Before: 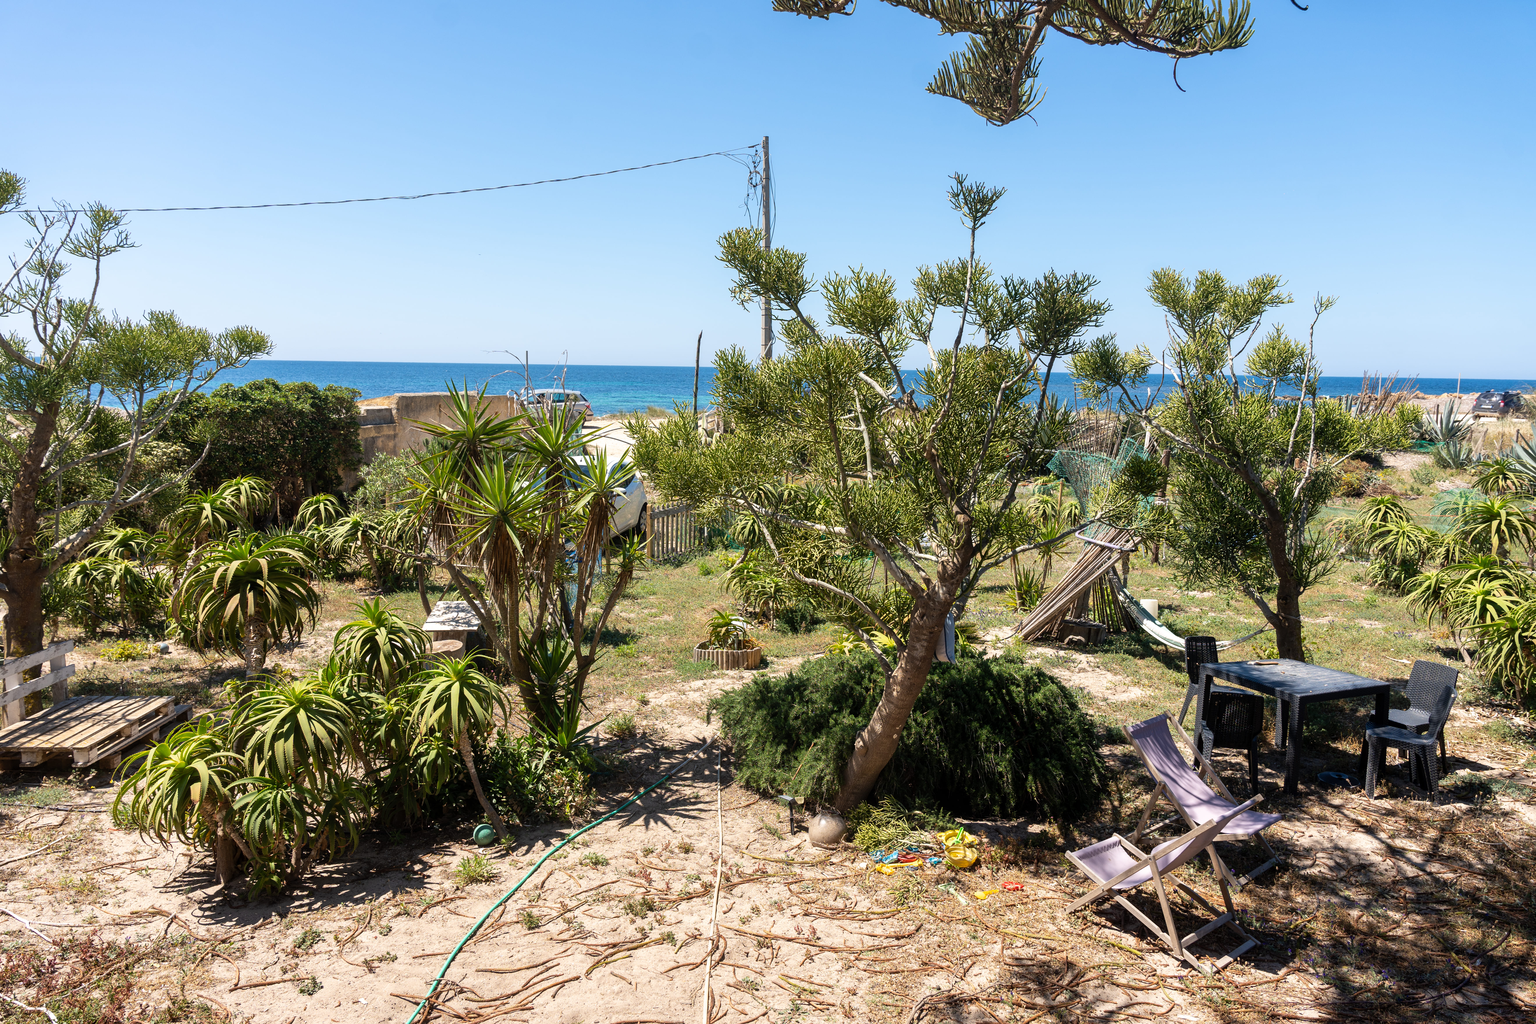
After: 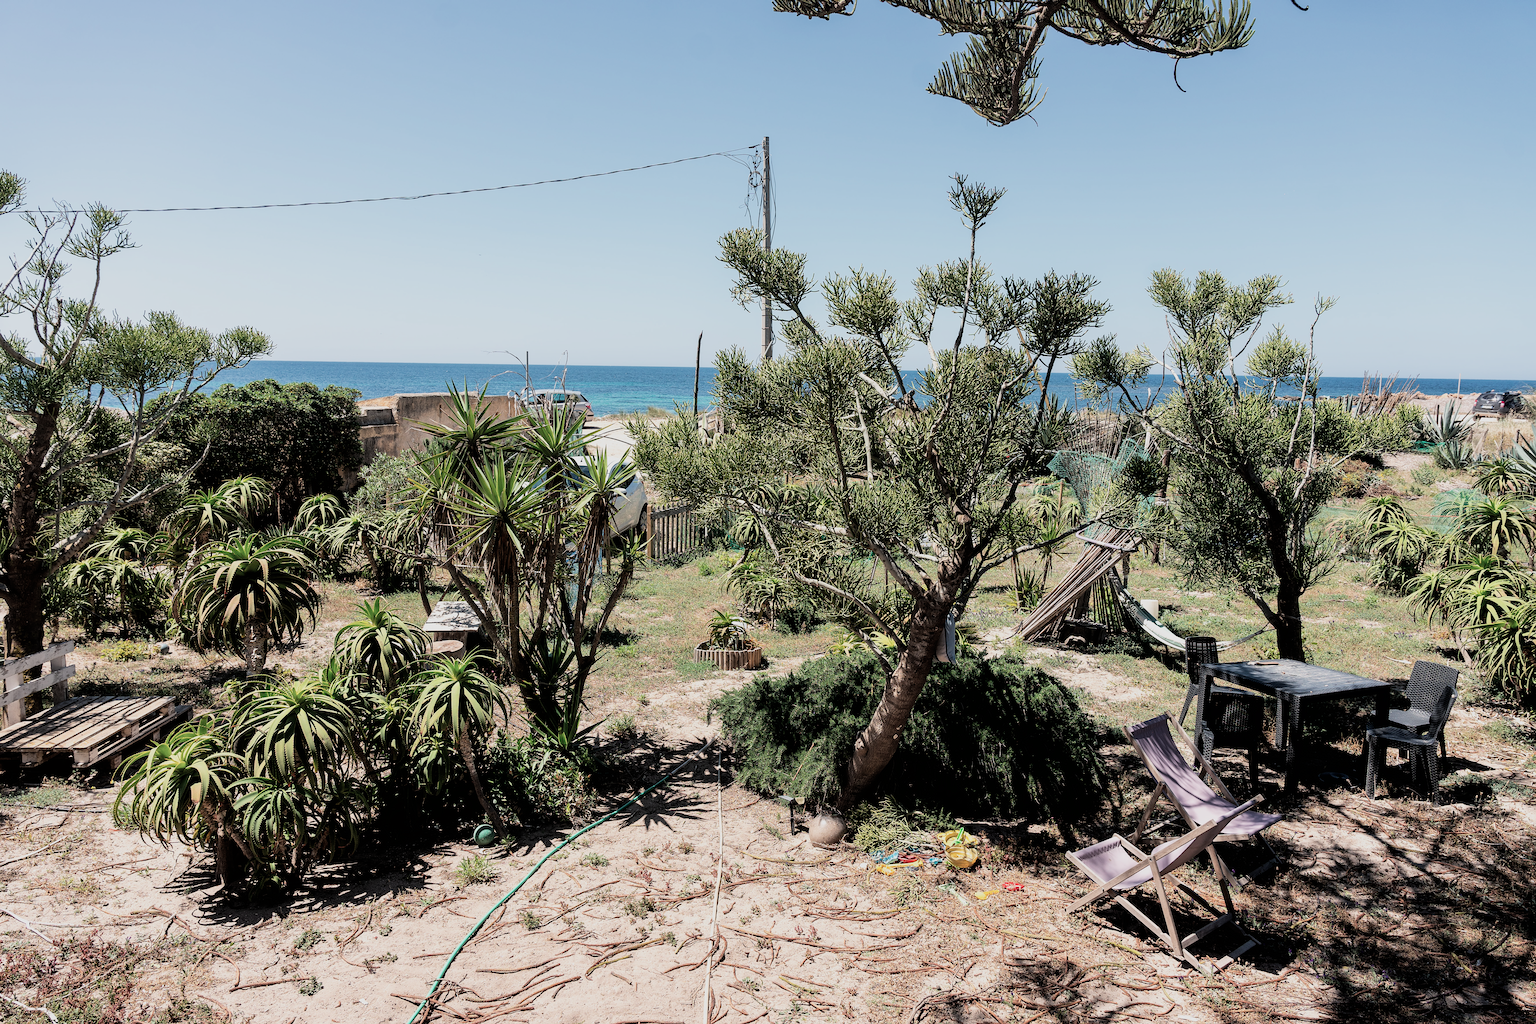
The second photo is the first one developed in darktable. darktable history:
filmic rgb: black relative exposure -5 EV, hardness 2.88, contrast 1.3, highlights saturation mix -10%
color contrast: blue-yellow contrast 0.7
sharpen: on, module defaults
